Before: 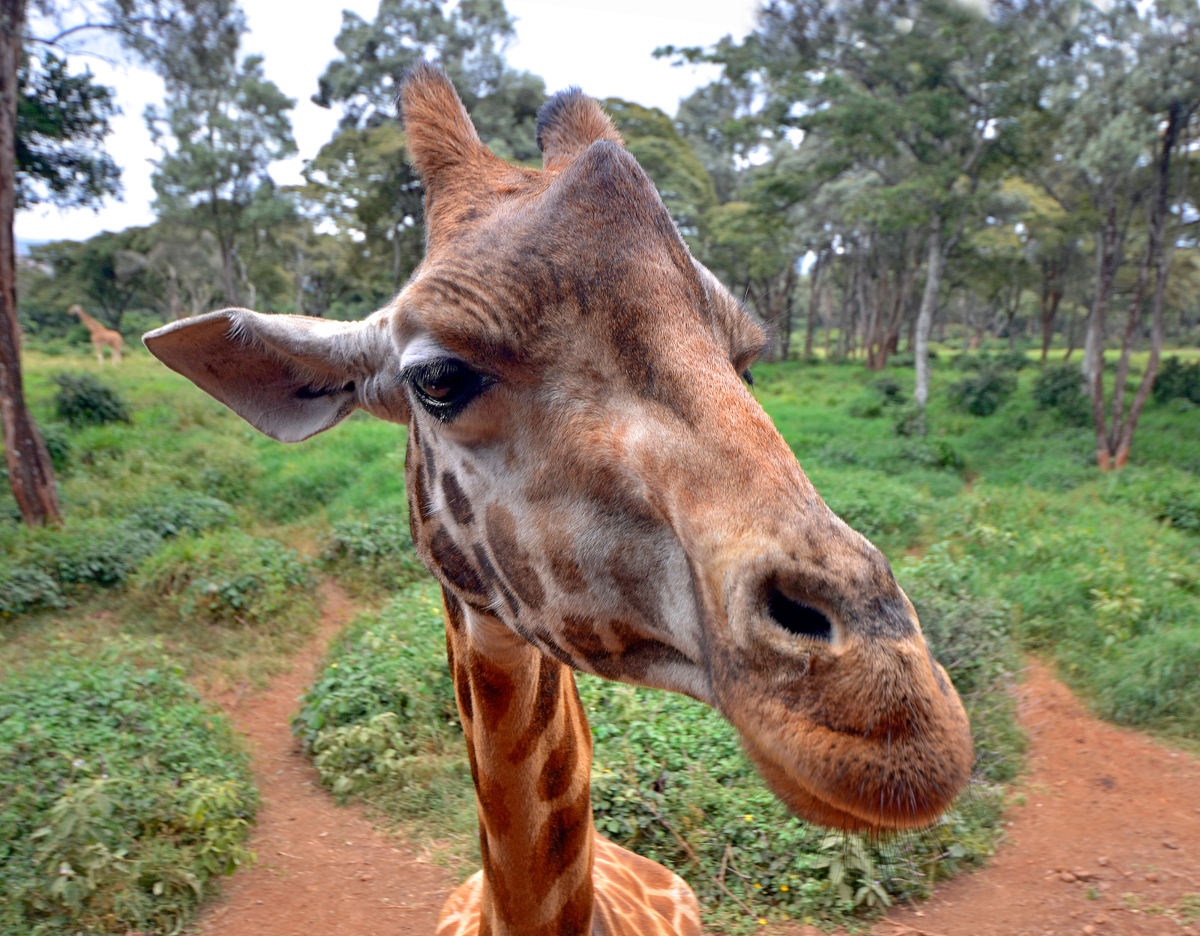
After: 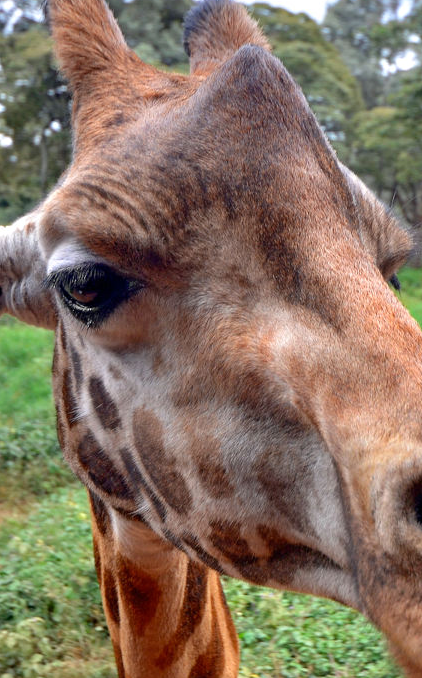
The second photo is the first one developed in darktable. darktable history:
crop and rotate: left 29.476%, top 10.214%, right 35.32%, bottom 17.333%
tone equalizer: on, module defaults
